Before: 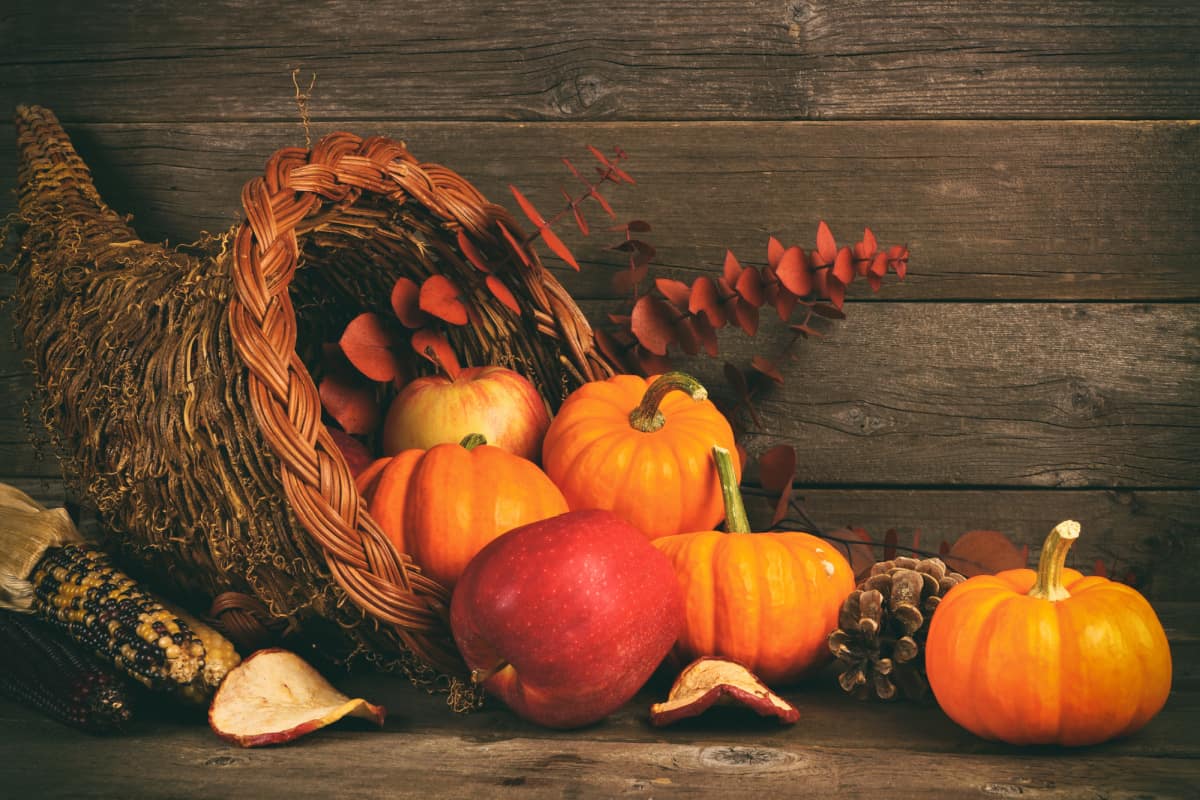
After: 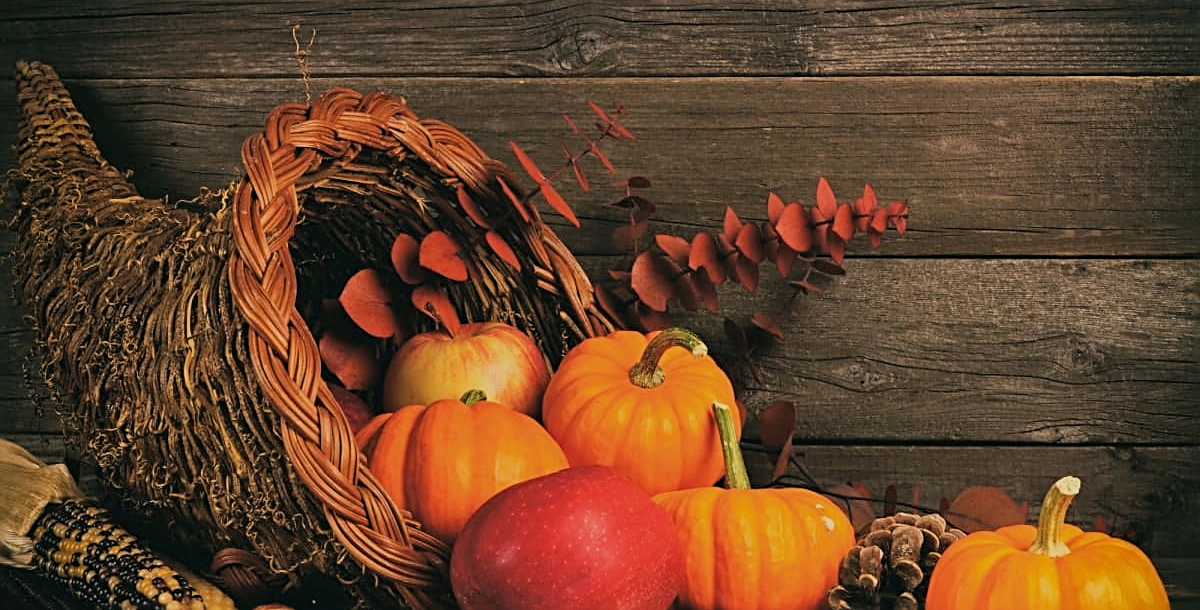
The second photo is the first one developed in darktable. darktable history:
sharpen: radius 2.574, amount 0.688
filmic rgb: black relative exposure -7.65 EV, white relative exposure 4.56 EV, hardness 3.61, color science v6 (2022)
crop: top 5.624%, bottom 18.077%
